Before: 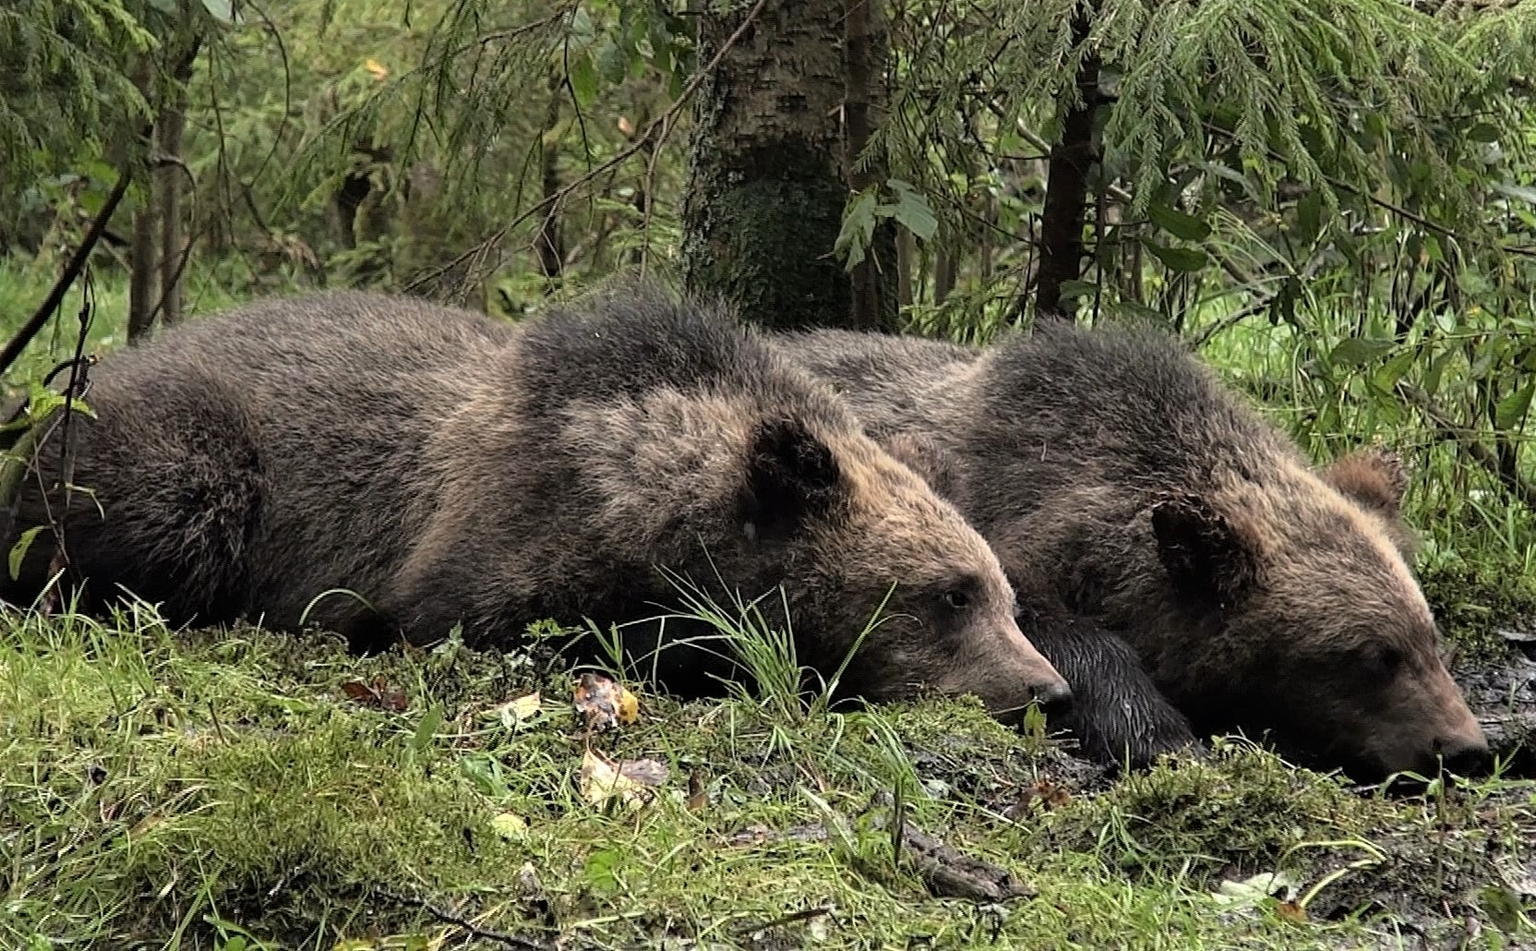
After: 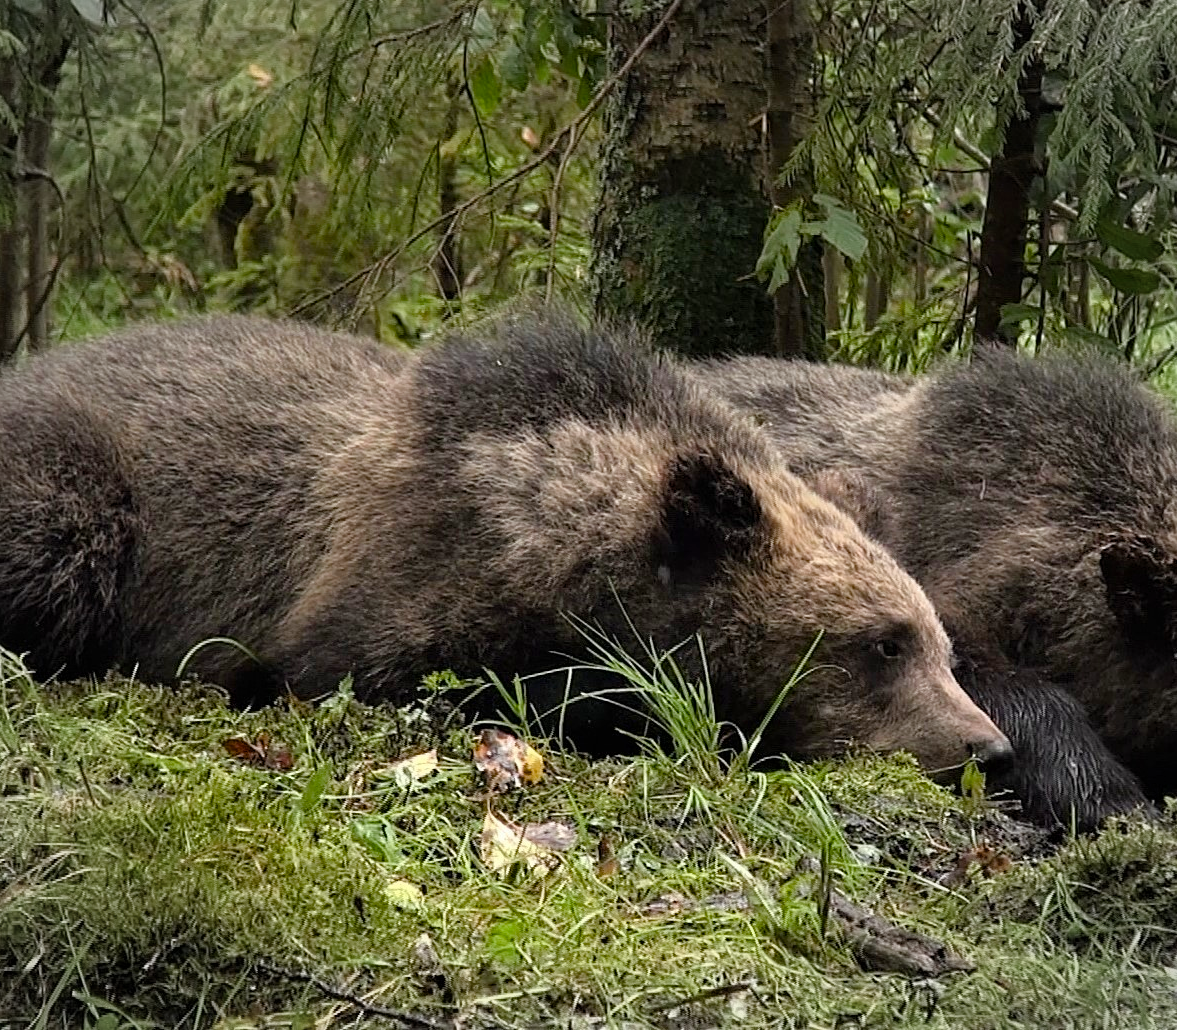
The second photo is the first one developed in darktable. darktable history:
color balance rgb: global offset › hue 170°, perceptual saturation grading › global saturation -0.007%, perceptual saturation grading › mid-tones 6.36%, perceptual saturation grading › shadows 71.756%
vignetting: brightness -0.332, automatic ratio true, unbound false
crop and rotate: left 8.932%, right 20.282%
